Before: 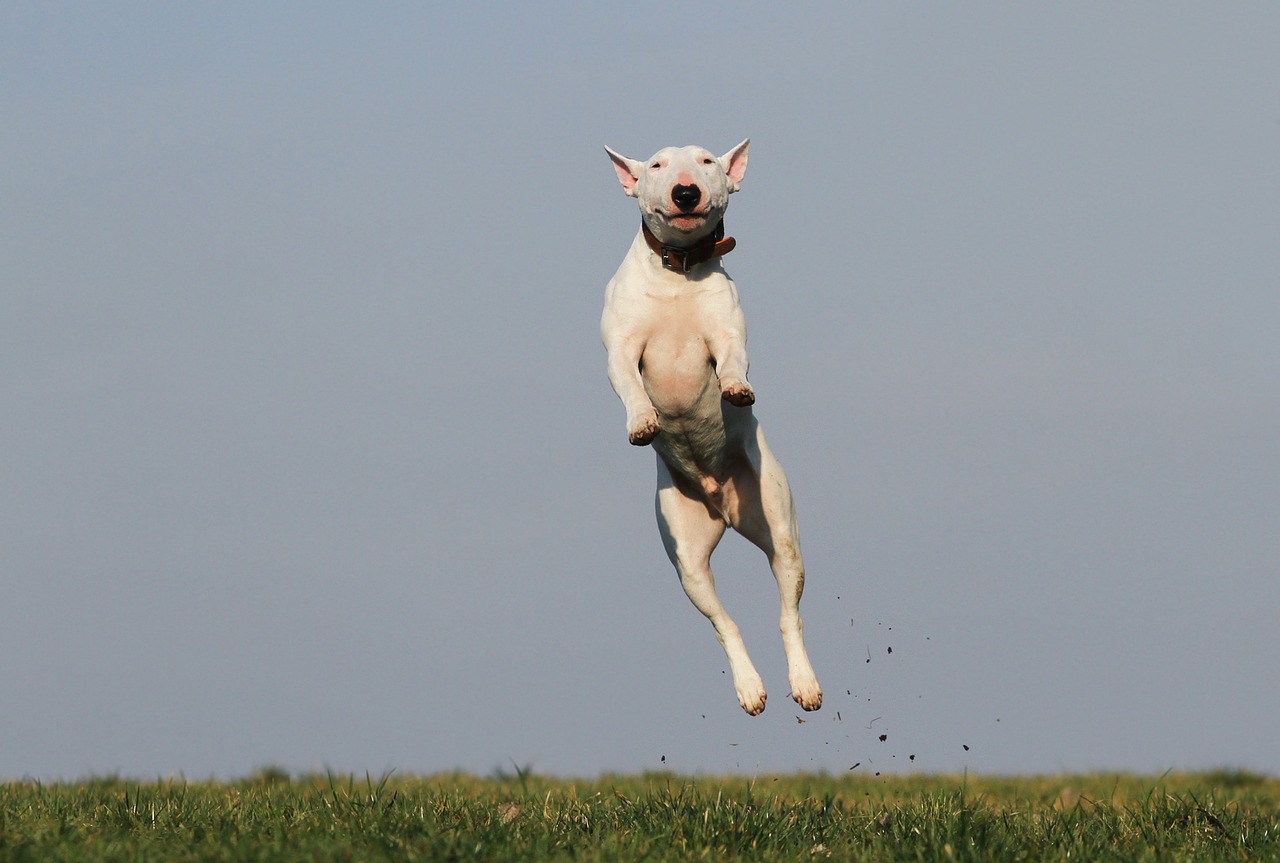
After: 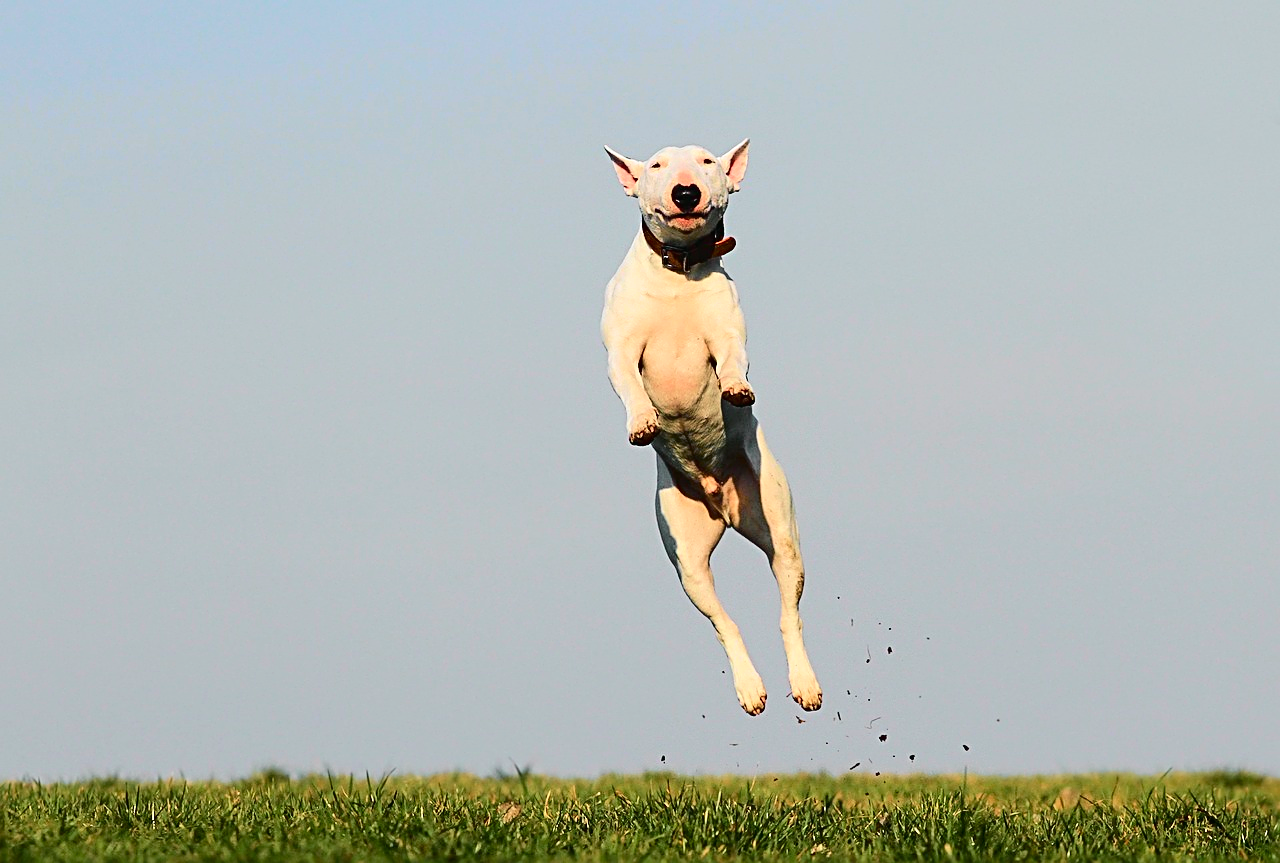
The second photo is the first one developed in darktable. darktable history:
sharpen: radius 2.817, amount 0.715
tone curve: curves: ch0 [(0, 0.014) (0.12, 0.096) (0.386, 0.49) (0.54, 0.684) (0.751, 0.855) (0.89, 0.943) (0.998, 0.989)]; ch1 [(0, 0) (0.133, 0.099) (0.437, 0.41) (0.5, 0.5) (0.517, 0.536) (0.548, 0.575) (0.582, 0.631) (0.627, 0.688) (0.836, 0.868) (1, 1)]; ch2 [(0, 0) (0.374, 0.341) (0.456, 0.443) (0.478, 0.49) (0.501, 0.5) (0.528, 0.538) (0.55, 0.6) (0.572, 0.63) (0.702, 0.765) (1, 1)], color space Lab, independent channels, preserve colors none
